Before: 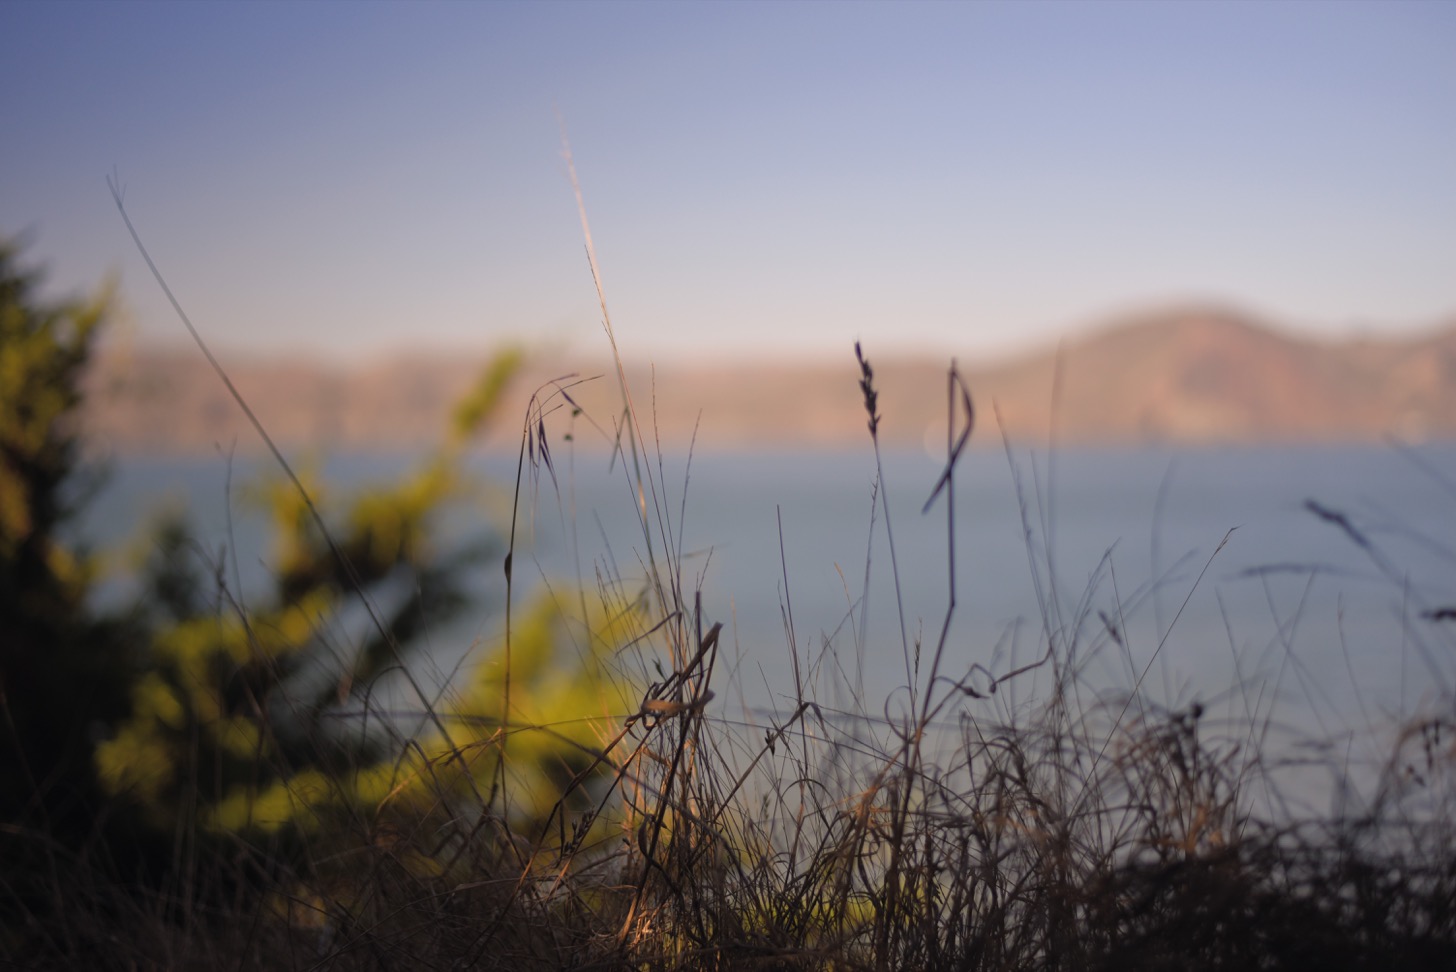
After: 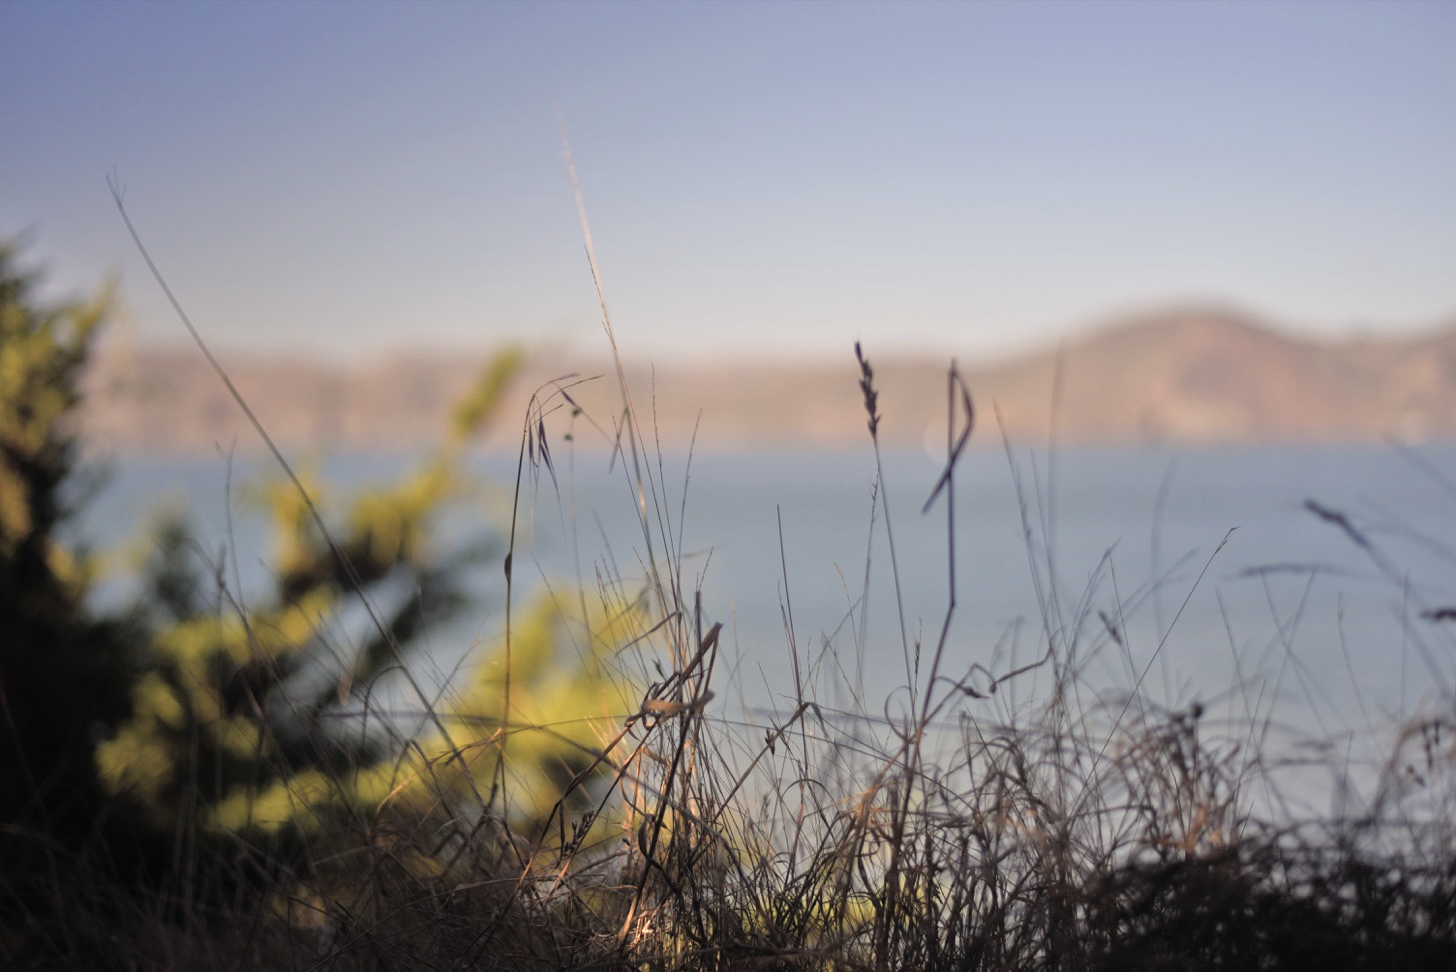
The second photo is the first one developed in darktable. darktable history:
levels: levels [0, 0.498, 1]
tone equalizer: -7 EV 0.15 EV, -6 EV 0.6 EV, -5 EV 1.15 EV, -4 EV 1.33 EV, -3 EV 1.15 EV, -2 EV 0.6 EV, -1 EV 0.15 EV, mask exposure compensation -0.5 EV
contrast brightness saturation: contrast 0.06, brightness -0.01, saturation -0.23
white balance: red 0.978, blue 0.999
